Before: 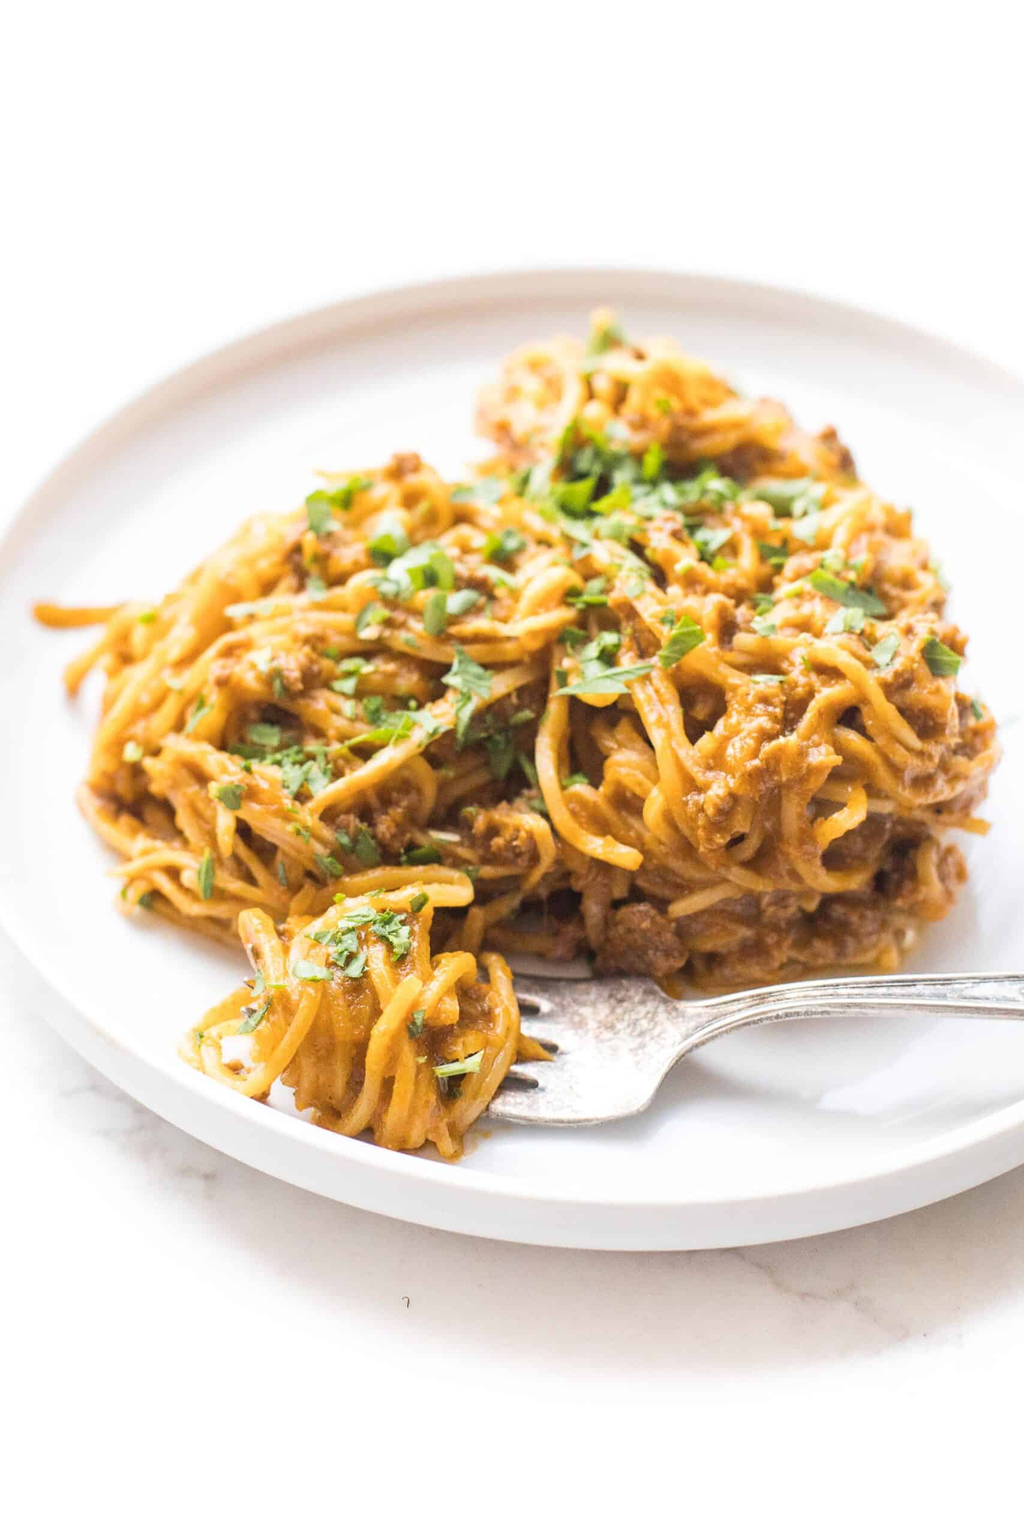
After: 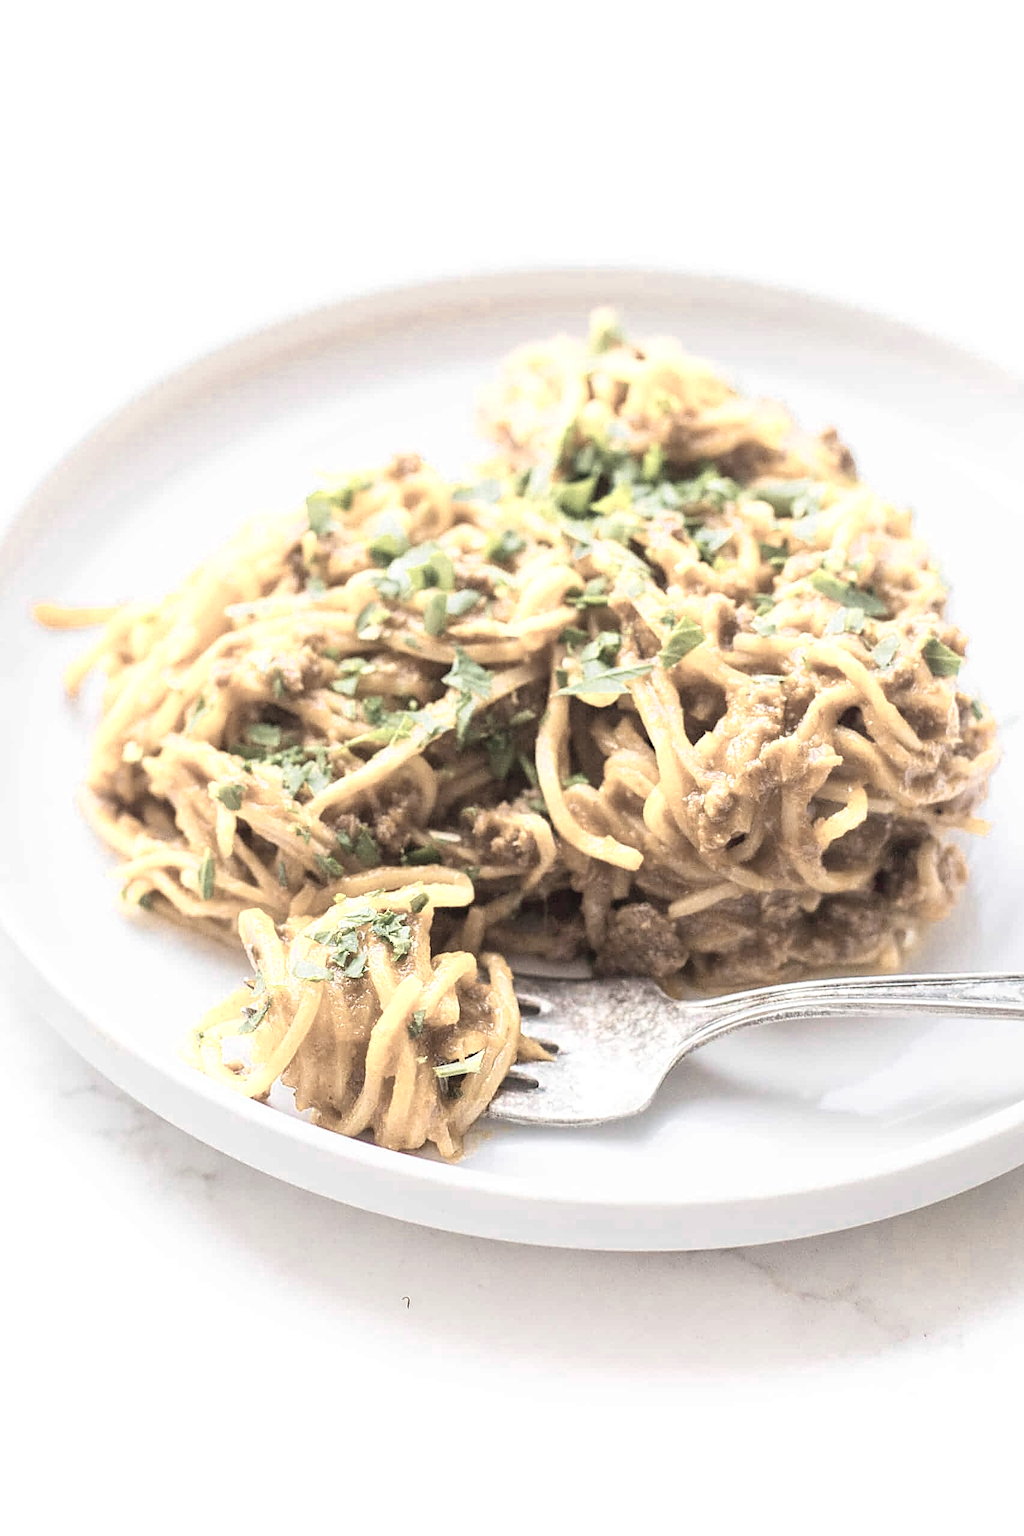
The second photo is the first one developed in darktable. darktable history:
color zones: curves: ch0 [(0, 0.6) (0.129, 0.585) (0.193, 0.596) (0.429, 0.5) (0.571, 0.5) (0.714, 0.5) (0.857, 0.5) (1, 0.6)]; ch1 [(0, 0.453) (0.112, 0.245) (0.213, 0.252) (0.429, 0.233) (0.571, 0.231) (0.683, 0.242) (0.857, 0.296) (1, 0.453)]
sharpen: amount 0.545
velvia: on, module defaults
